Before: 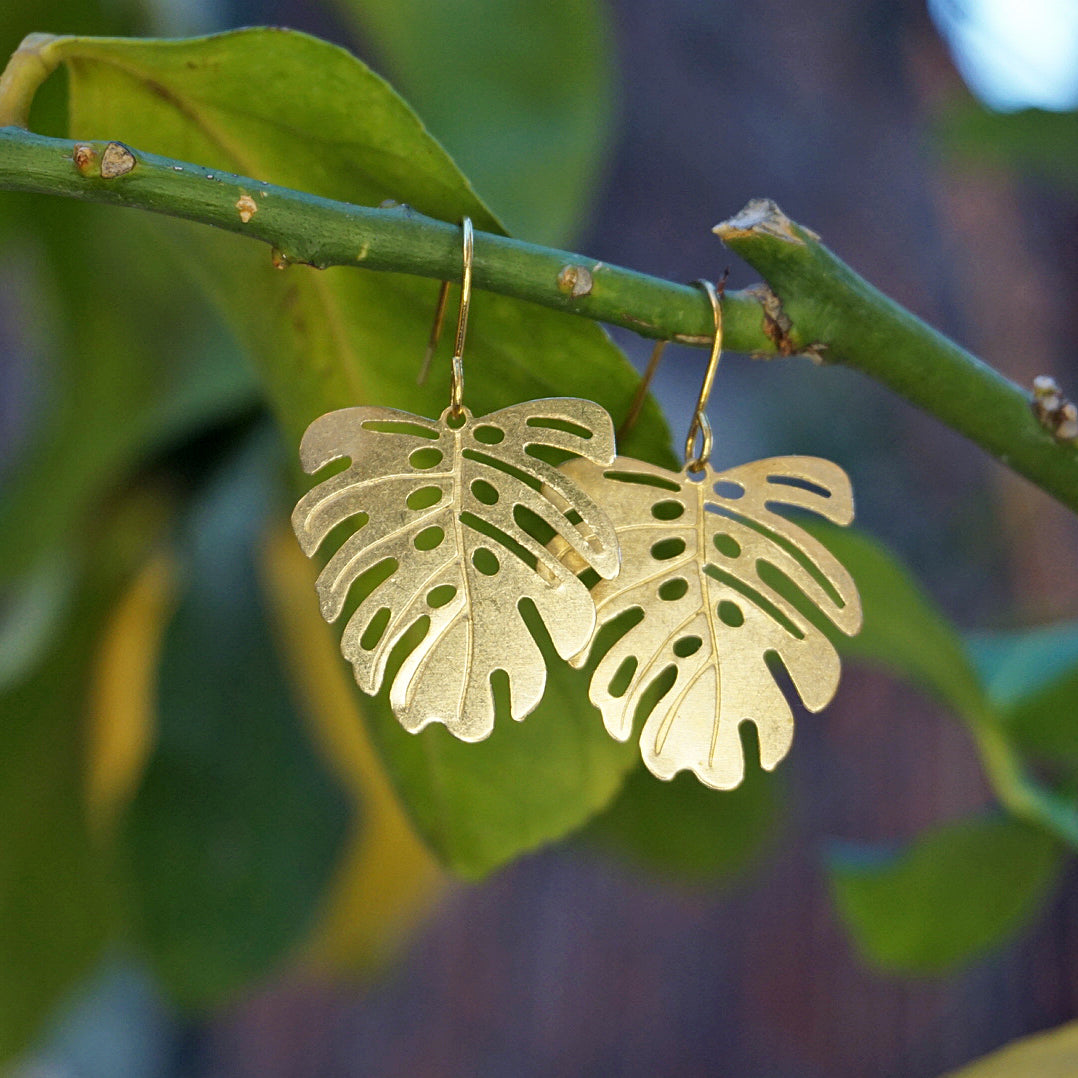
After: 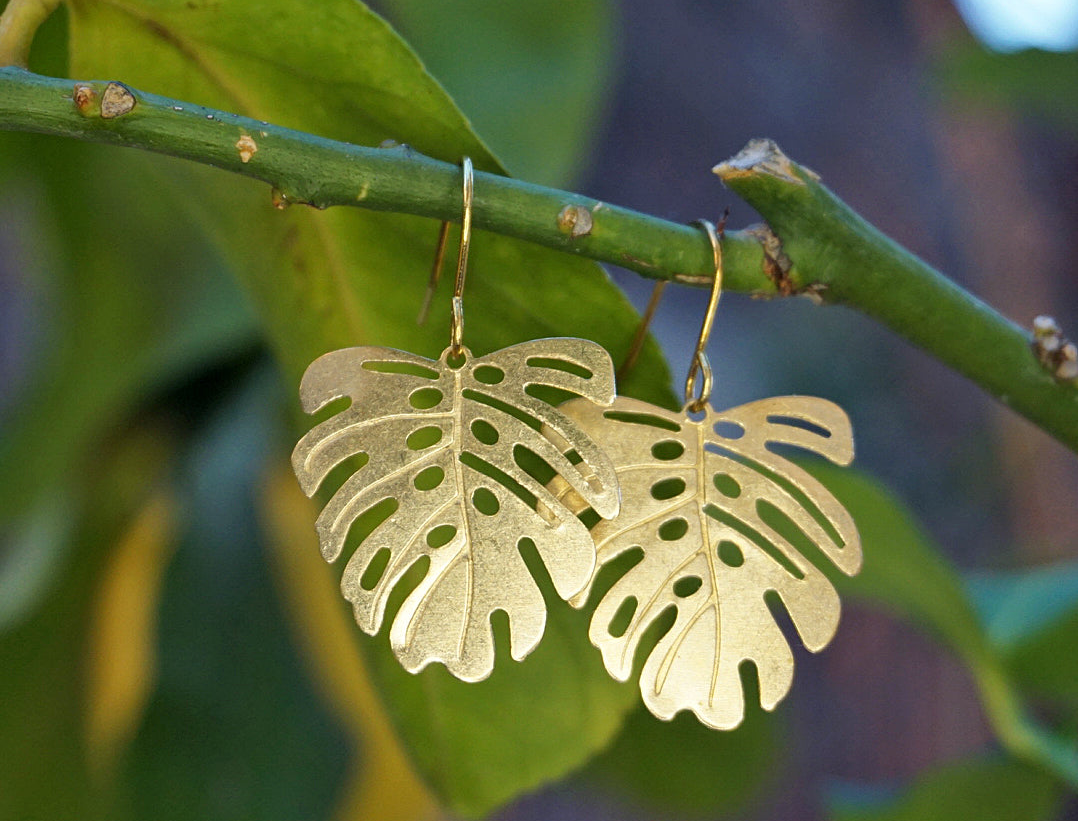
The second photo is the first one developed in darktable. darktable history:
crop: top 5.643%, bottom 18.121%
